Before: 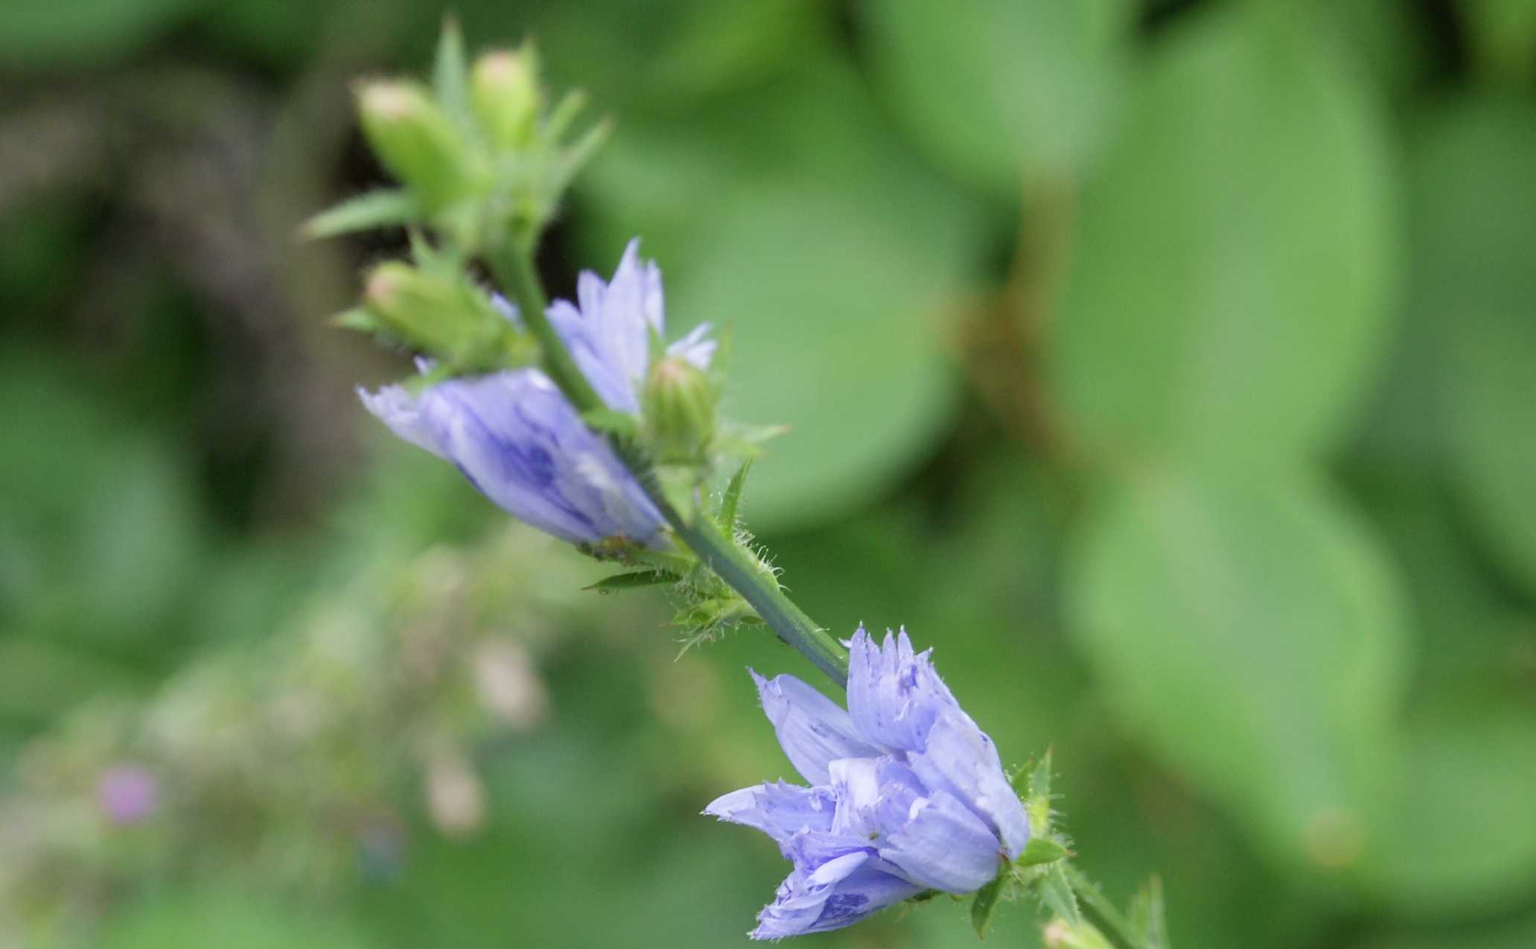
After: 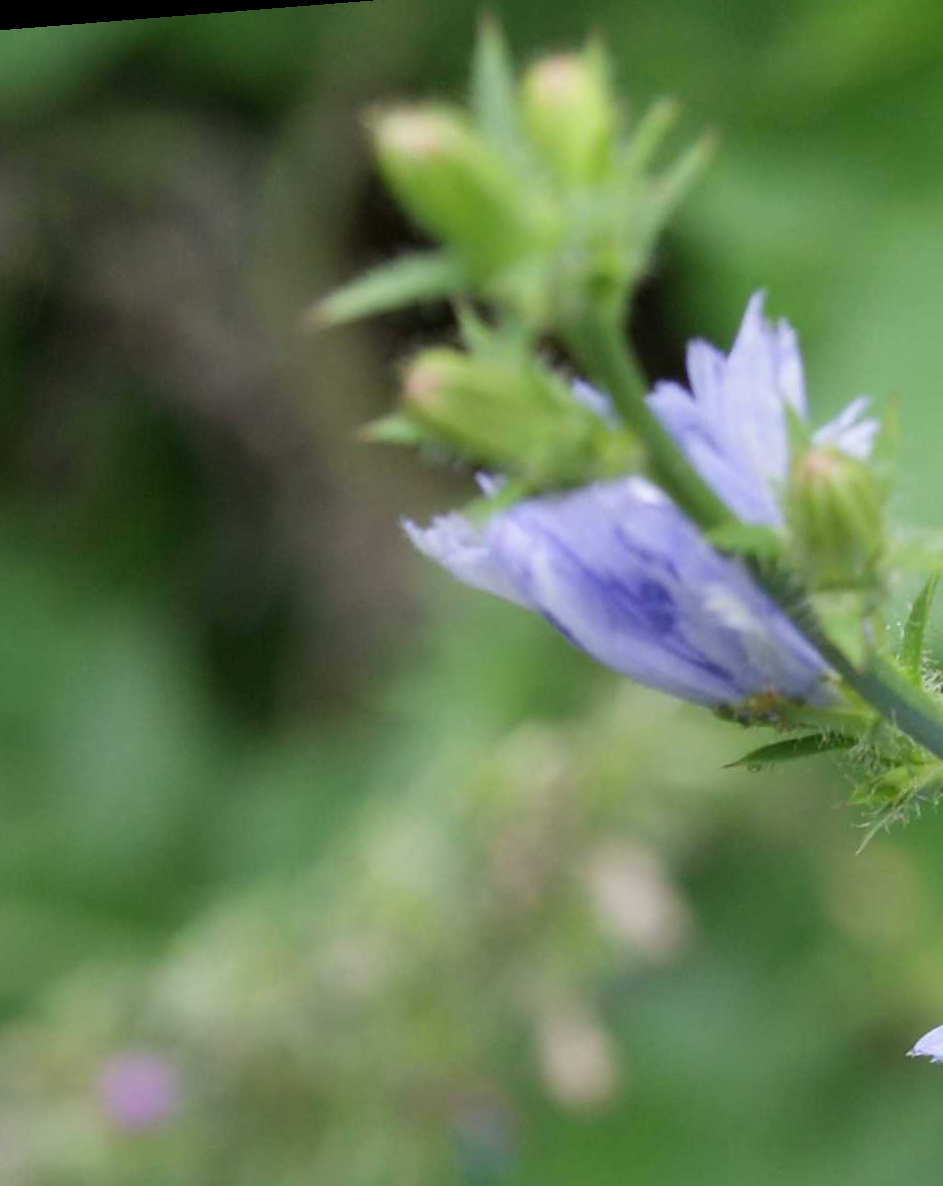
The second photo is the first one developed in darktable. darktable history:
crop and rotate: left 0%, top 0%, right 50.845%
rotate and perspective: rotation -4.57°, crop left 0.054, crop right 0.944, crop top 0.087, crop bottom 0.914
